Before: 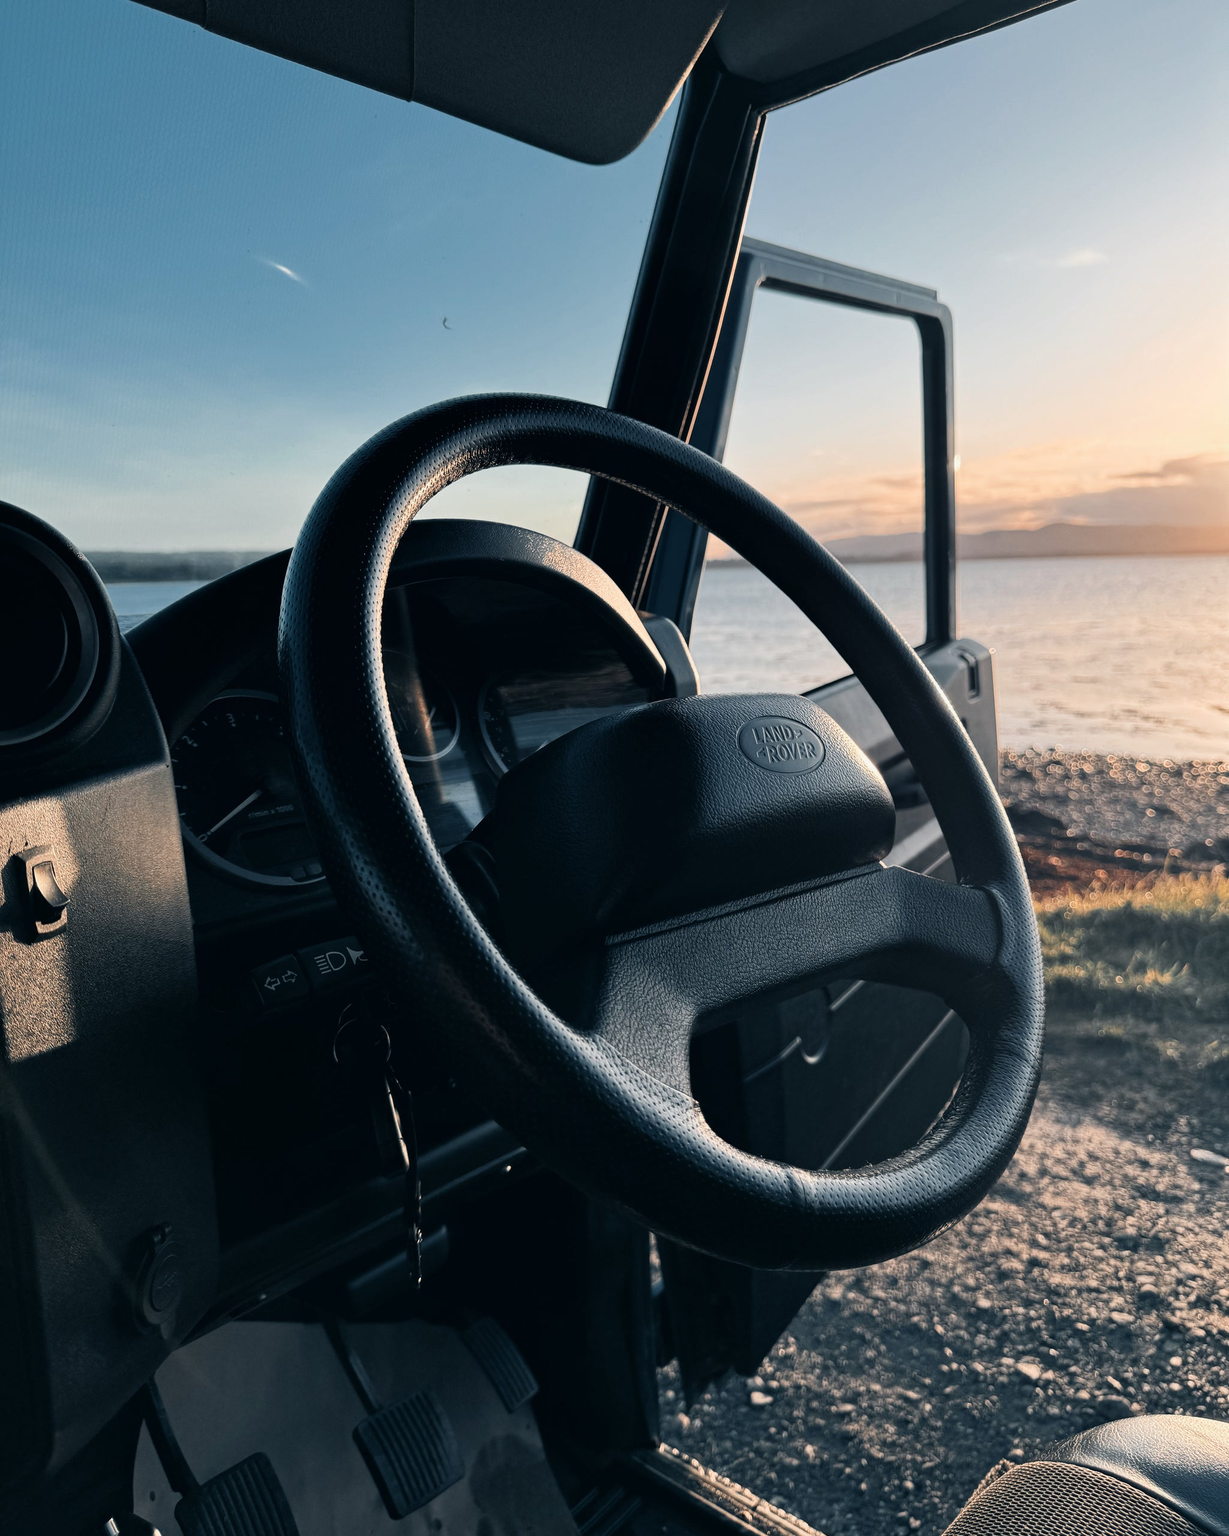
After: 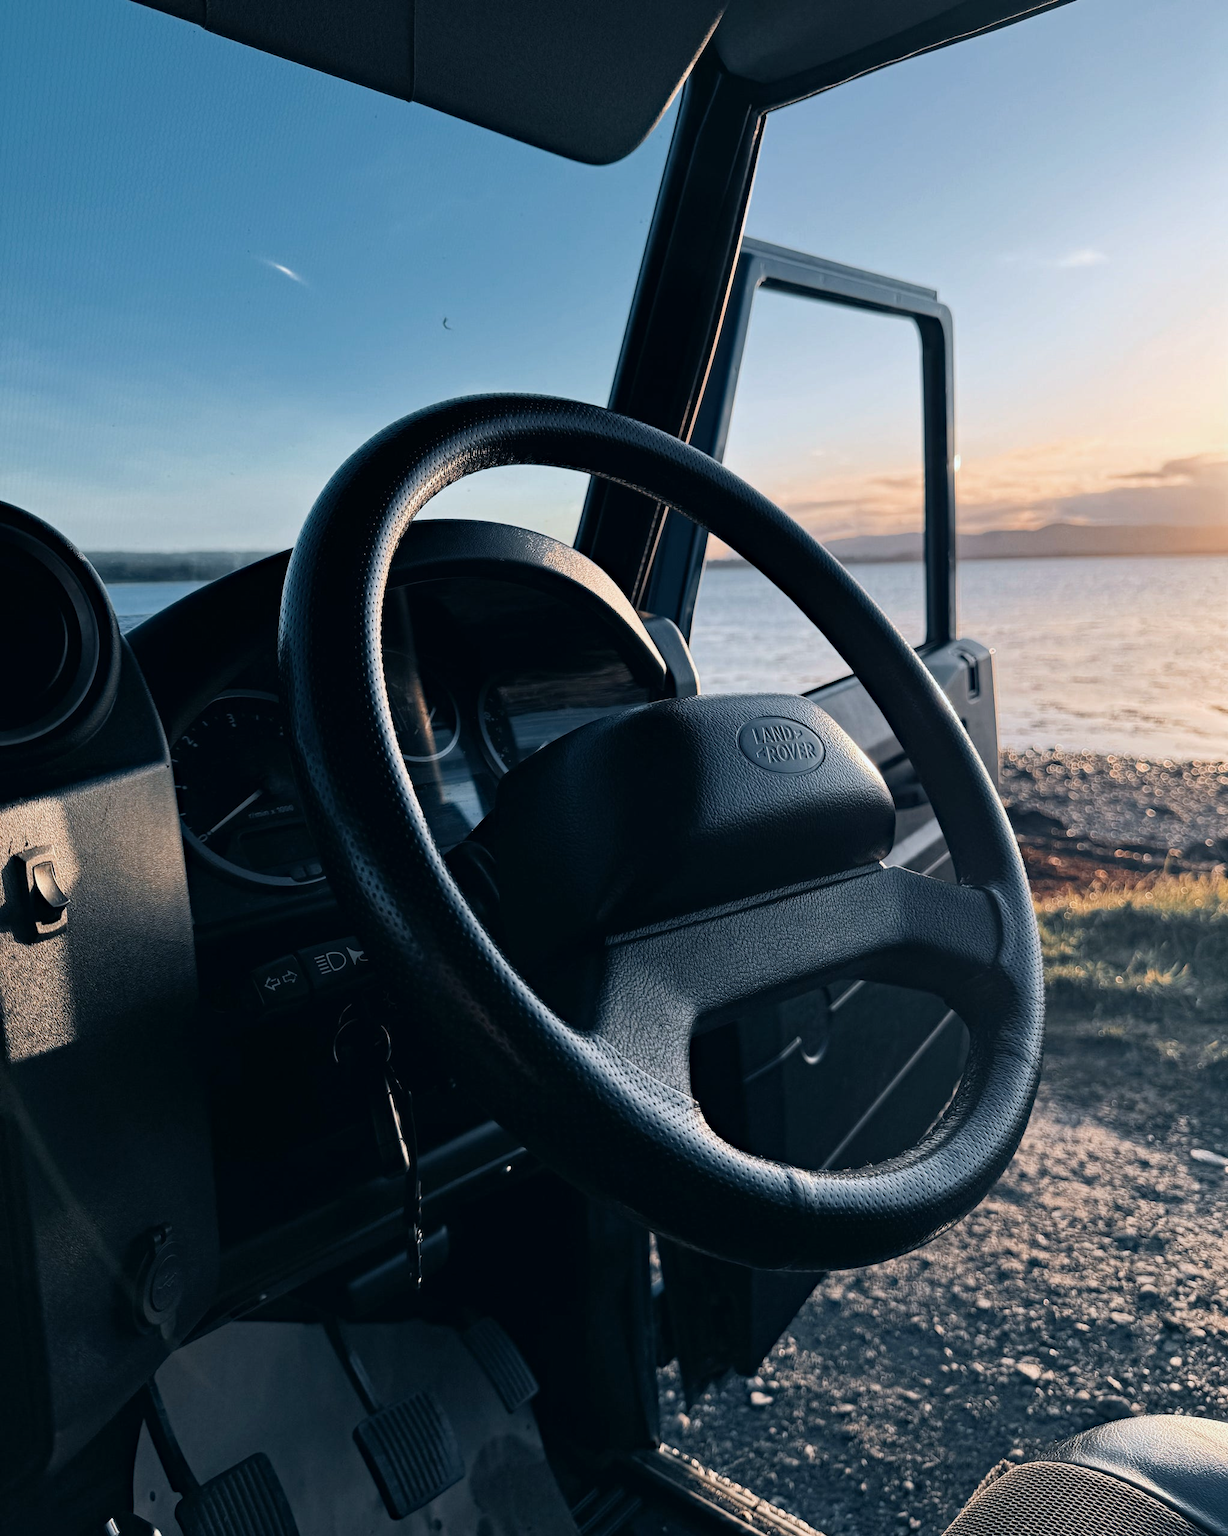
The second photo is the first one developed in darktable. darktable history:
haze removal: compatibility mode true, adaptive false
white balance: red 0.967, blue 1.049
